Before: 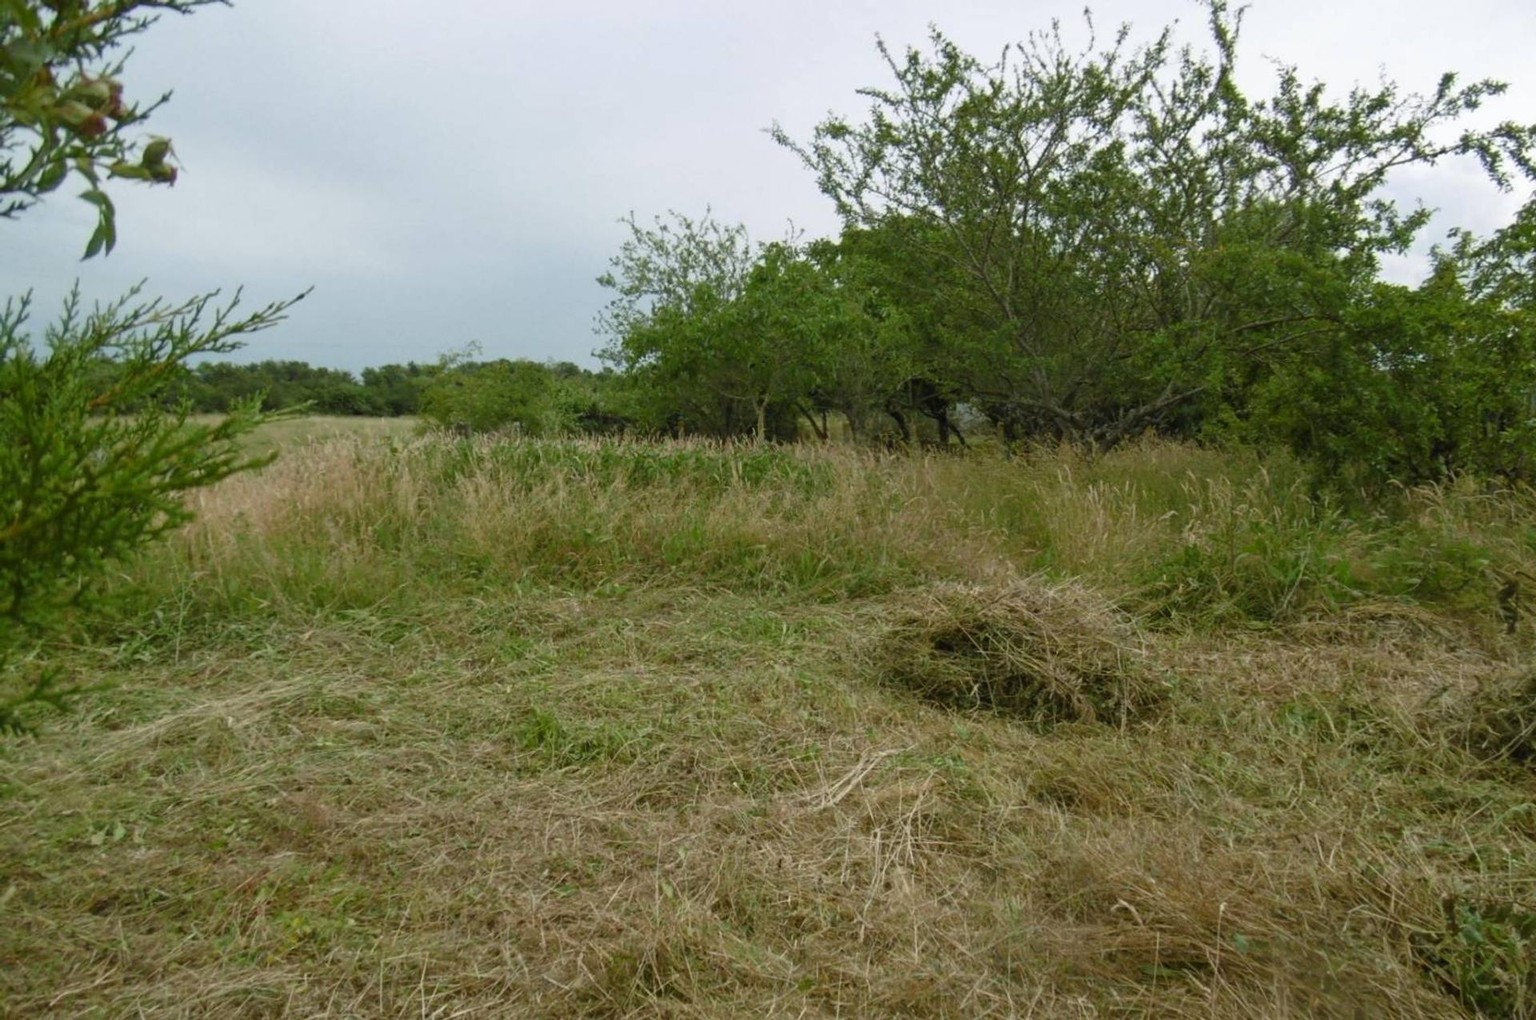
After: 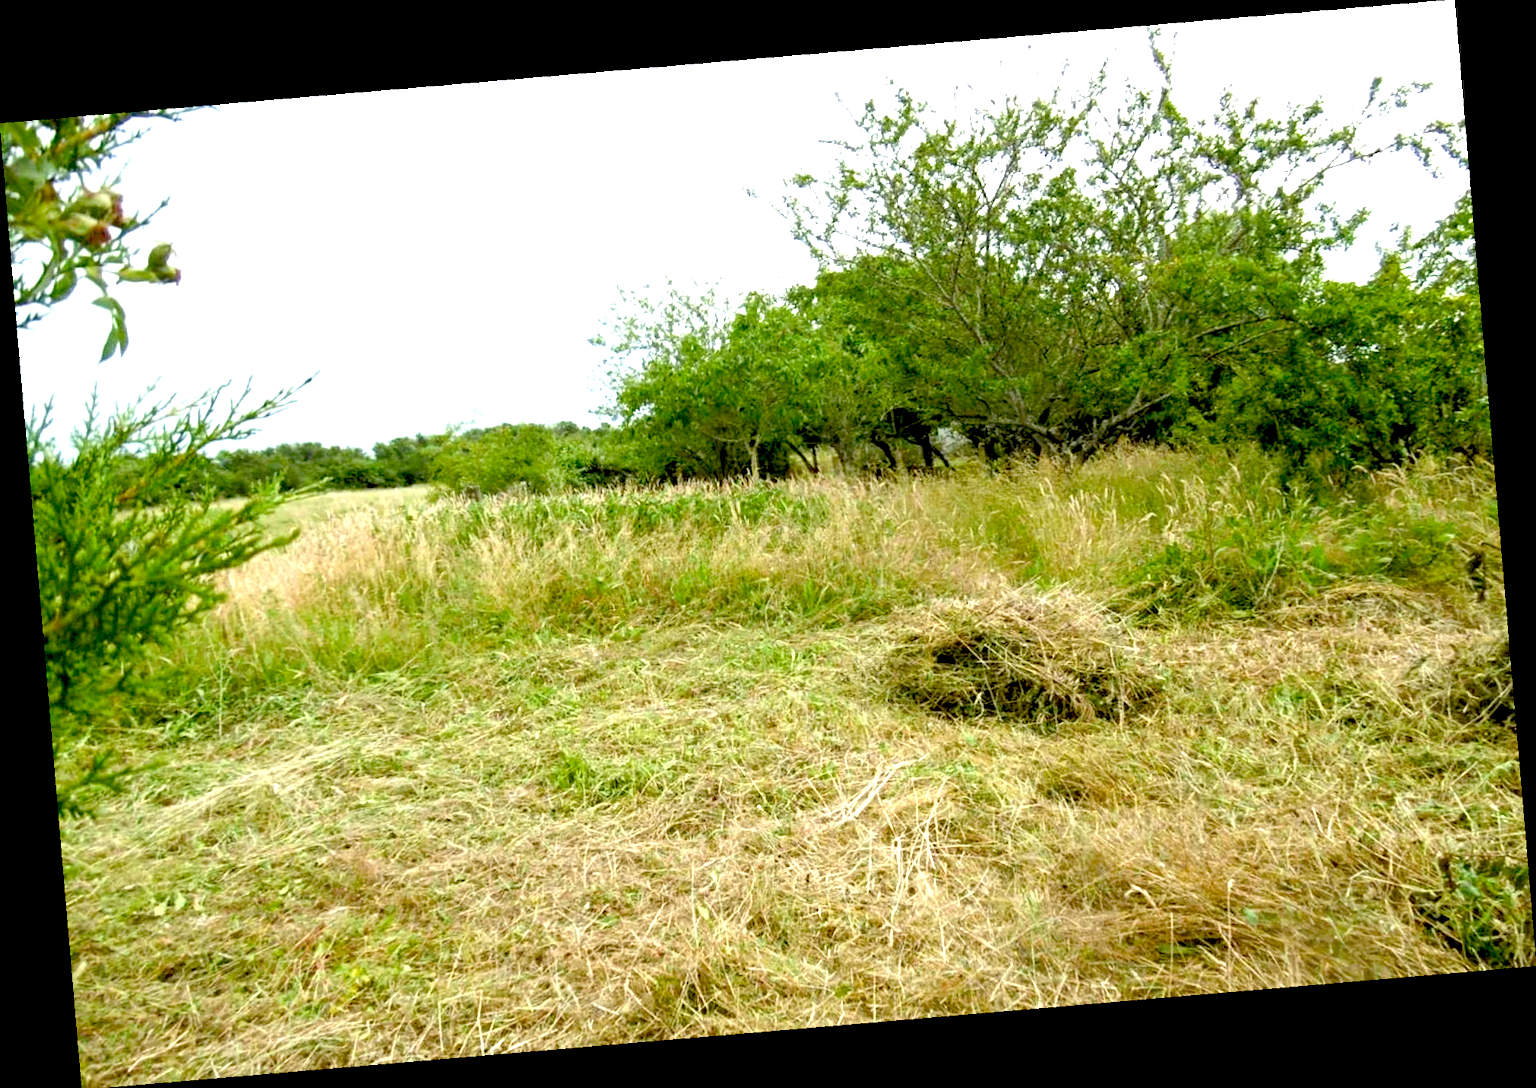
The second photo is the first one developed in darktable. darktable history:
exposure: black level correction 0.016, exposure 1.774 EV, compensate highlight preservation false
rotate and perspective: rotation -4.86°, automatic cropping off
